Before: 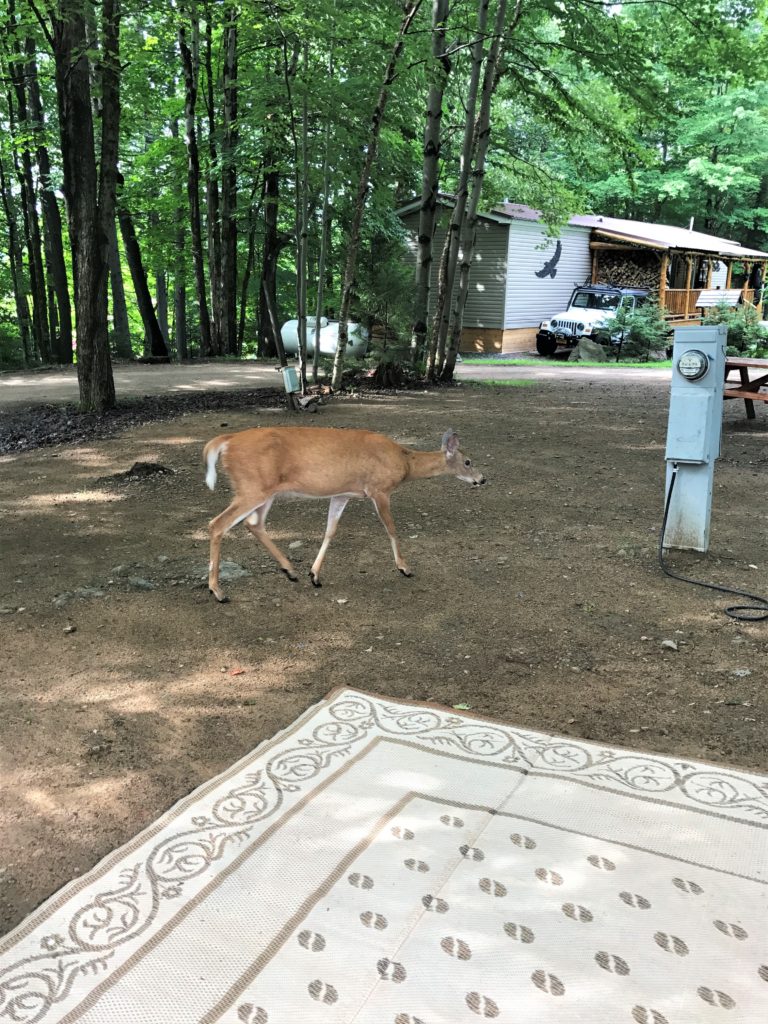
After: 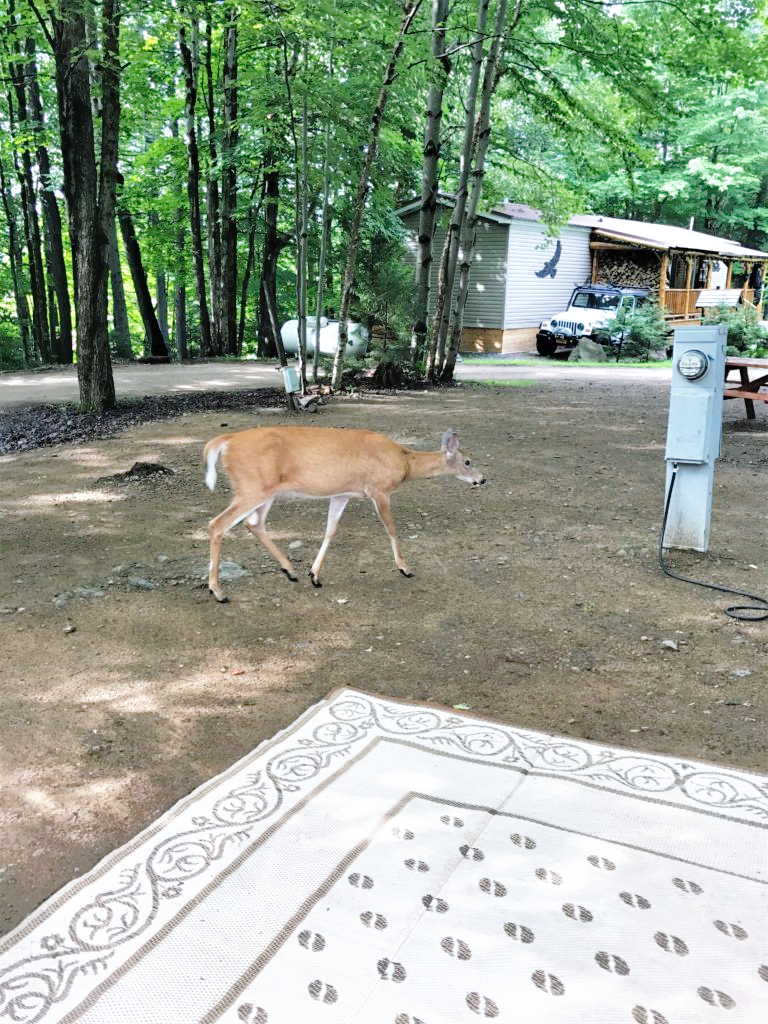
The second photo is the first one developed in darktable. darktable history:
shadows and highlights: shadows 40, highlights -60
base curve: curves: ch0 [(0, 0) (0.008, 0.007) (0.022, 0.029) (0.048, 0.089) (0.092, 0.197) (0.191, 0.399) (0.275, 0.534) (0.357, 0.65) (0.477, 0.78) (0.542, 0.833) (0.799, 0.973) (1, 1)], preserve colors none
white balance: red 0.984, blue 1.059
